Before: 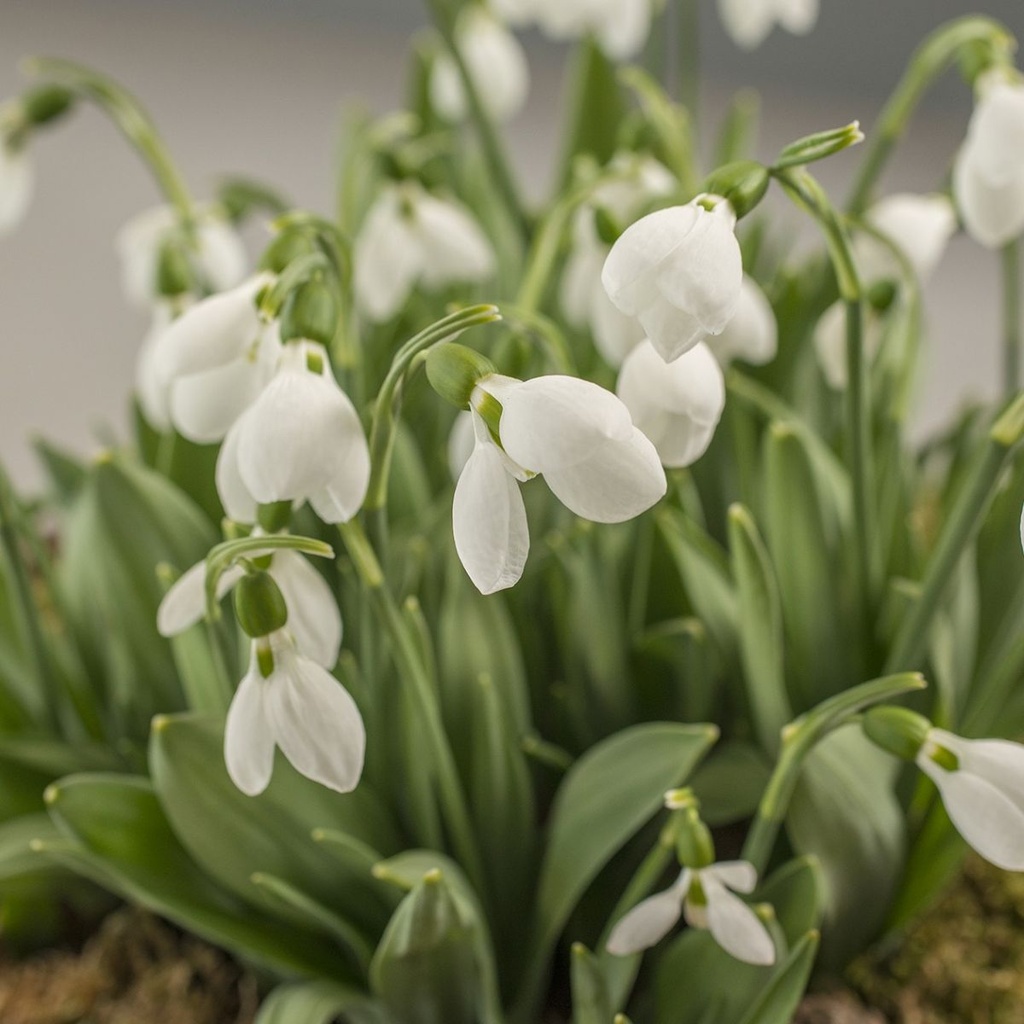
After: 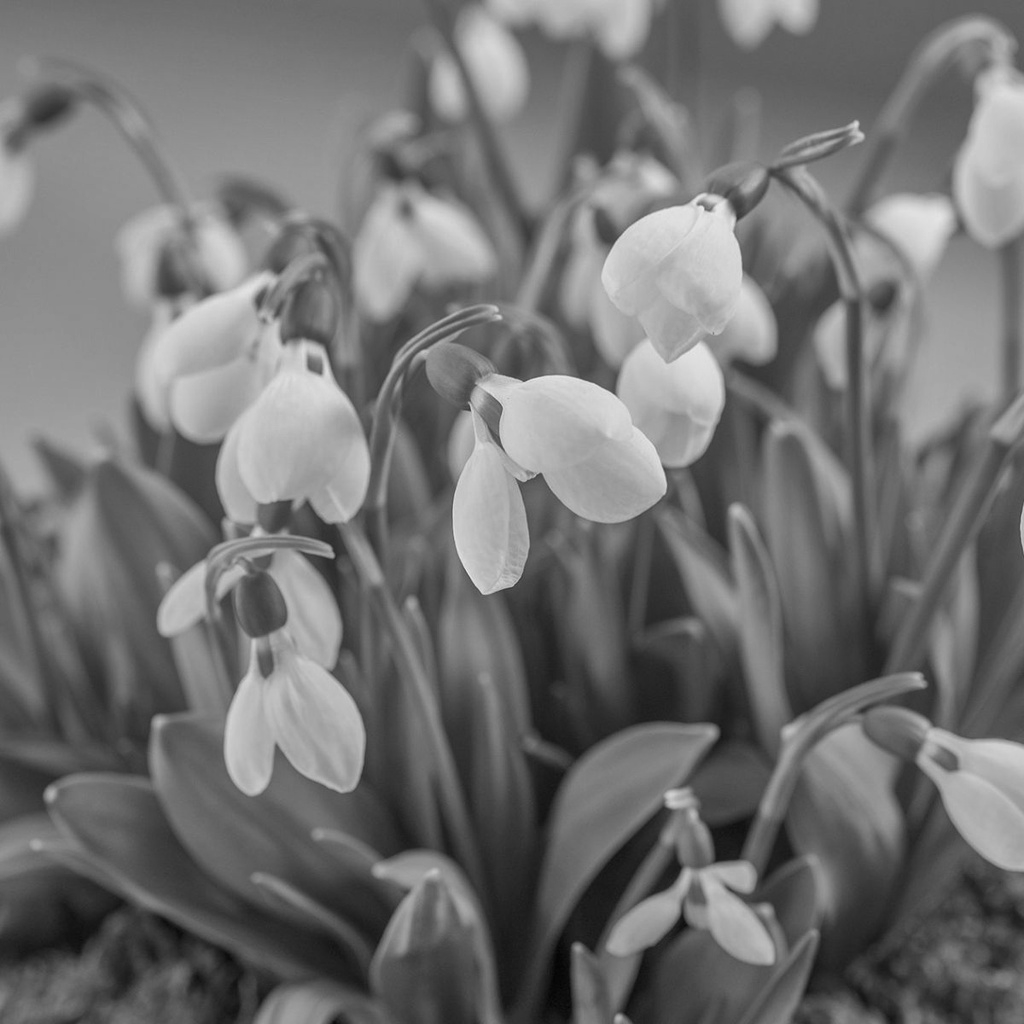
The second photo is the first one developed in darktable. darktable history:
shadows and highlights: white point adjustment -3.64, highlights -63.34, highlights color adjustment 42%, soften with gaussian
tone equalizer: on, module defaults
monochrome: on, module defaults
